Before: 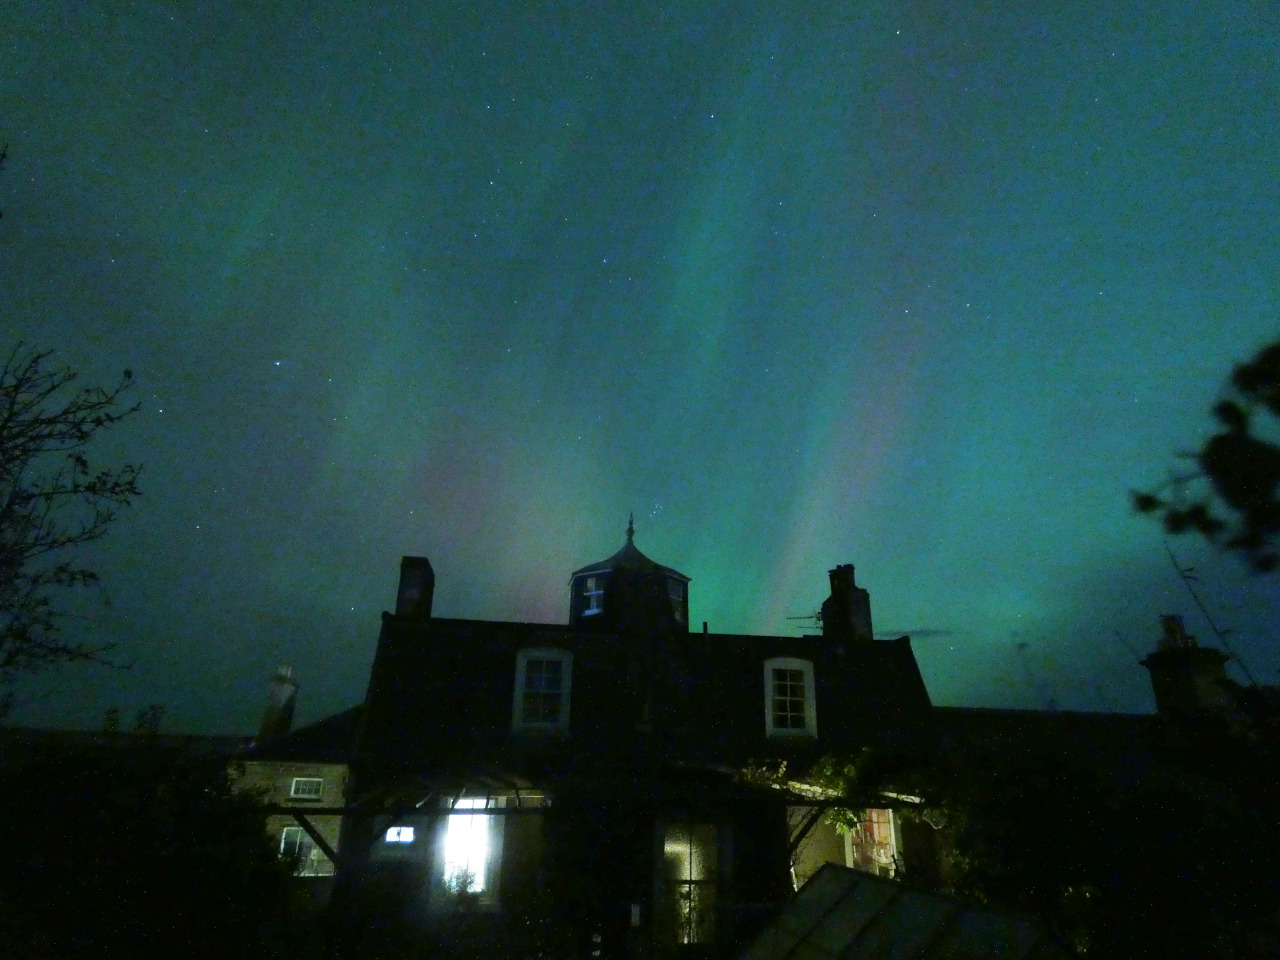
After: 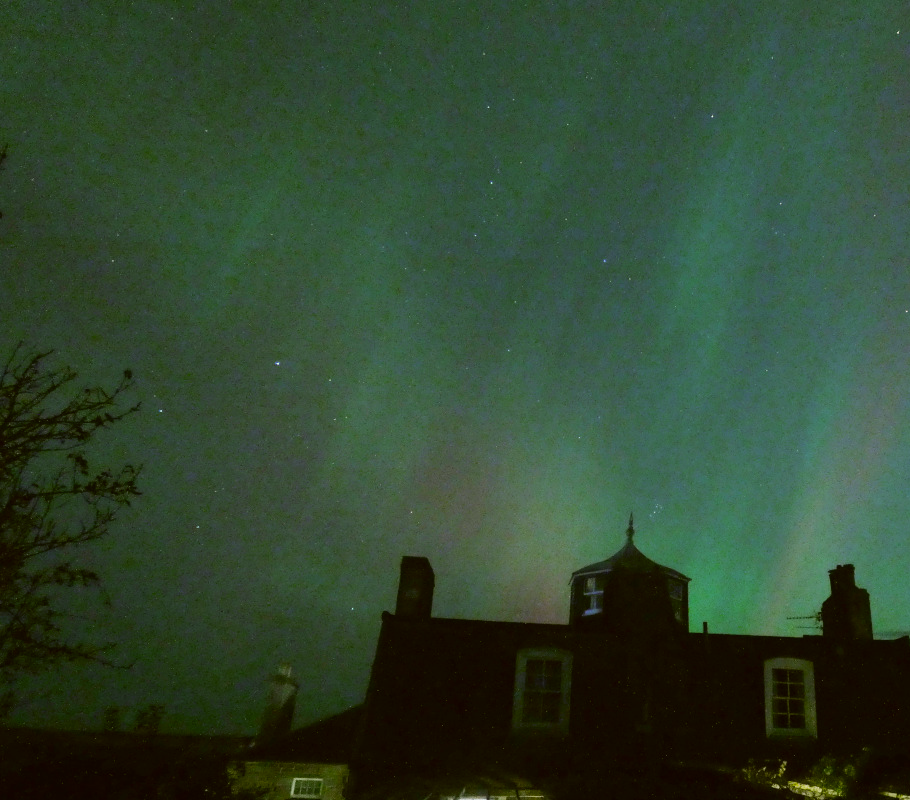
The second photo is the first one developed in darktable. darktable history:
crop: right 28.885%, bottom 16.626%
color correction: highlights a* -1.43, highlights b* 10.12, shadows a* 0.395, shadows b* 19.35
exposure: compensate highlight preservation false
